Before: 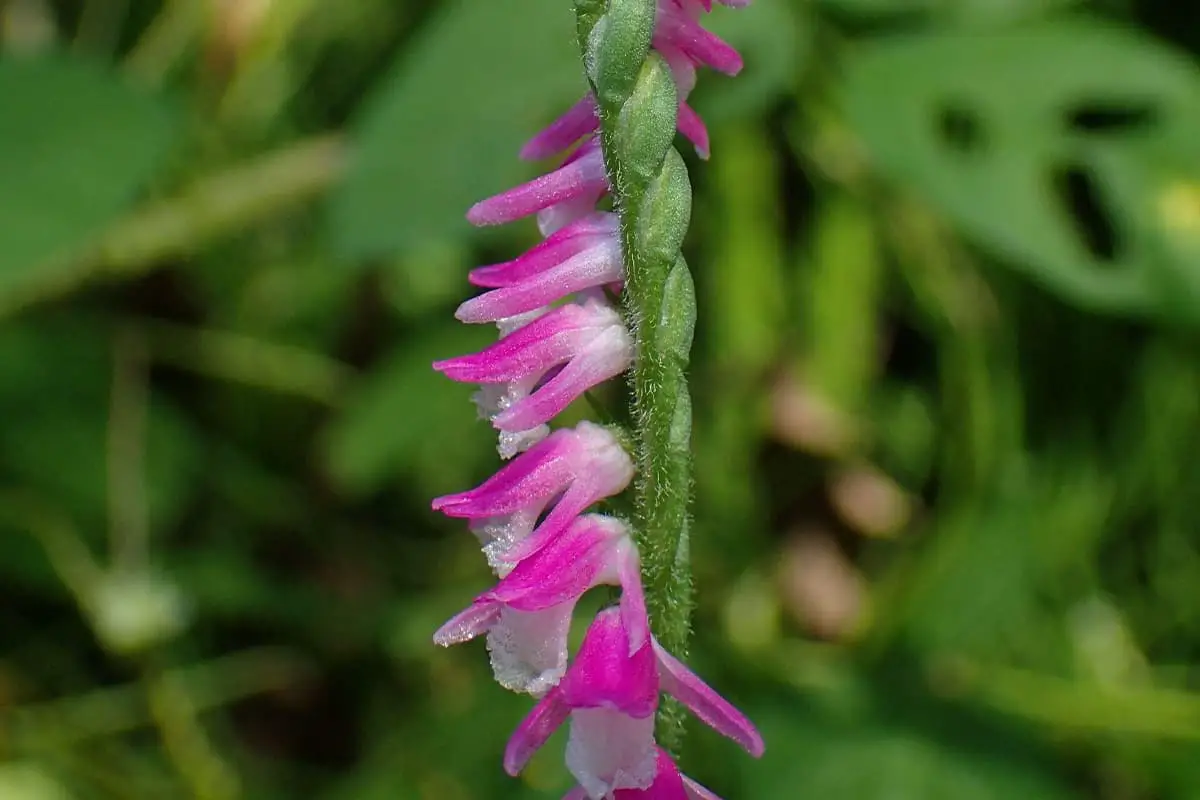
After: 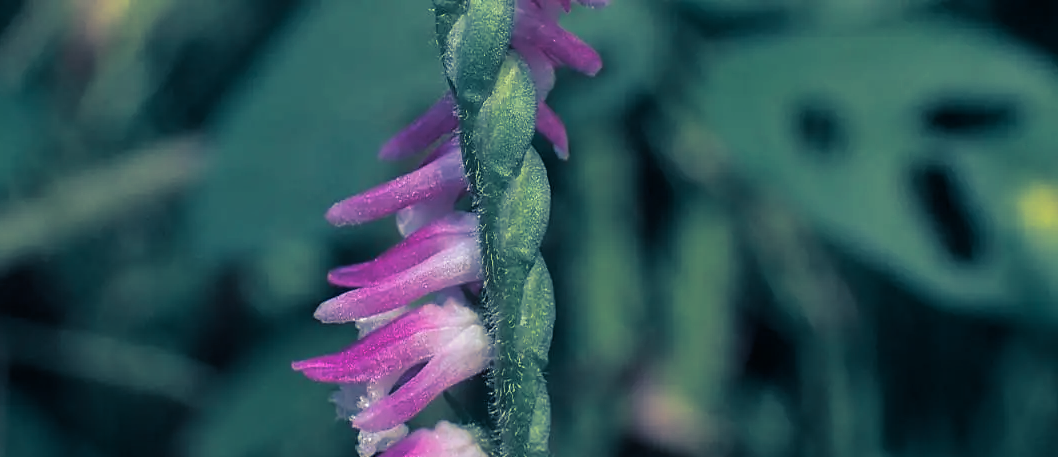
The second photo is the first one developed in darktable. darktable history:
split-toning: shadows › hue 226.8°, shadows › saturation 0.84
fill light: on, module defaults
crop and rotate: left 11.812%, bottom 42.776%
white balance: red 0.978, blue 0.999
